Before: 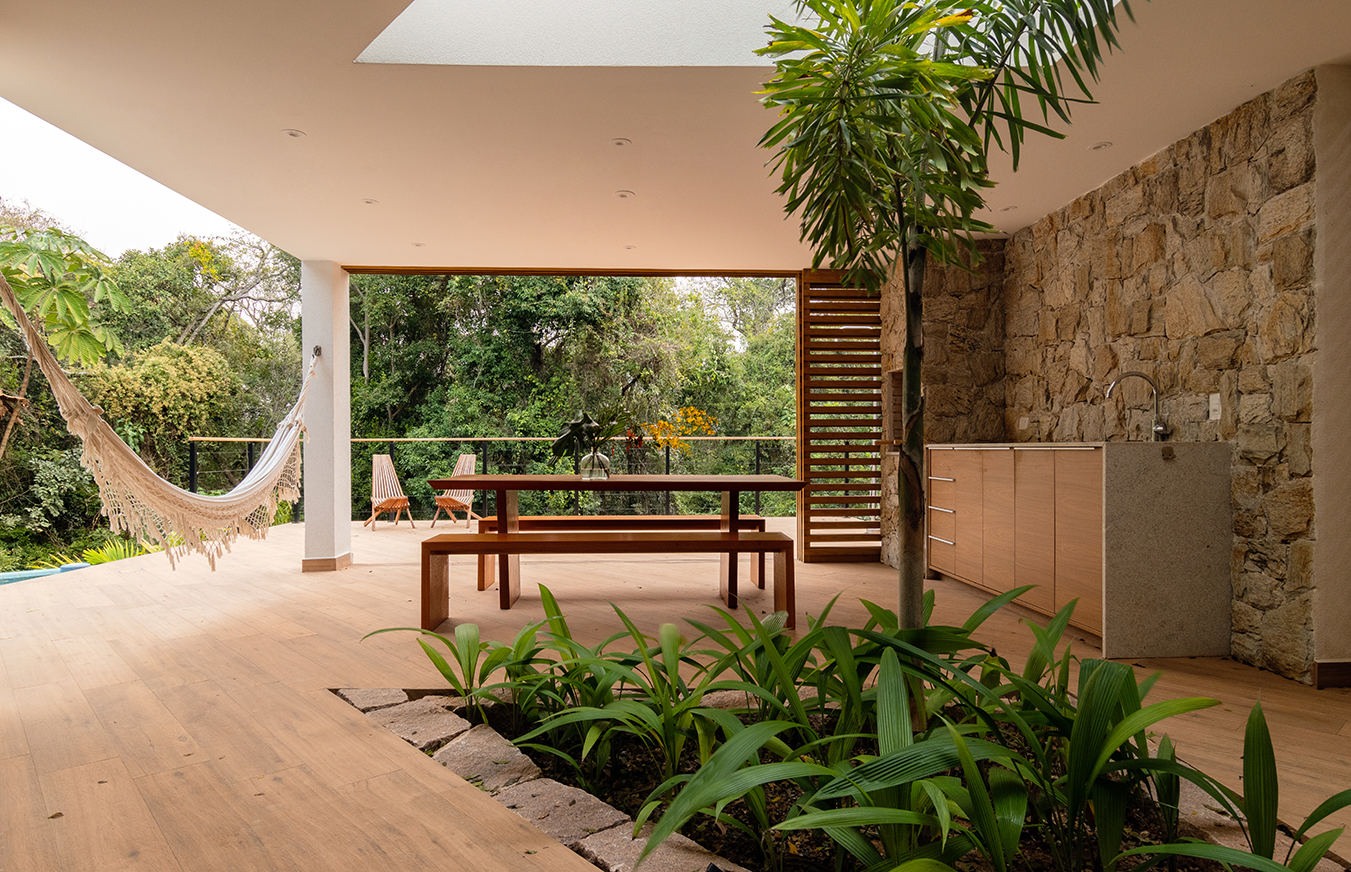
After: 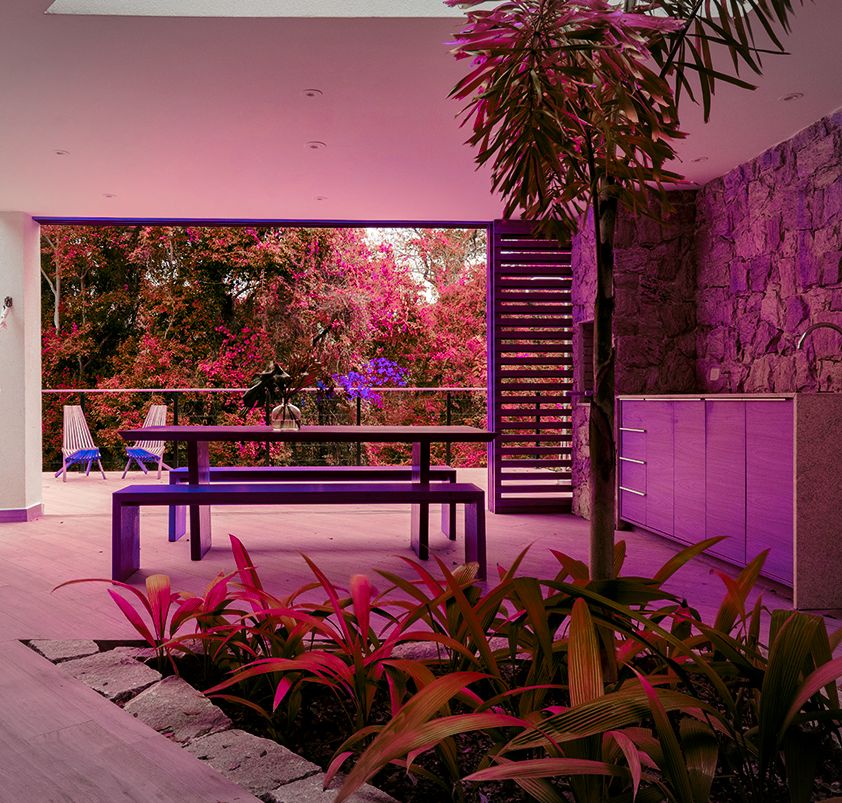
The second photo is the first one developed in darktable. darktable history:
base curve: curves: ch0 [(0, 0) (0.073, 0.04) (0.157, 0.139) (0.492, 0.492) (0.758, 0.758) (1, 1)], preserve colors none
local contrast: mode bilateral grid, contrast 20, coarseness 50, detail 120%, midtone range 0.2
vignetting: fall-off start 100%, brightness -0.282, width/height ratio 1.31
color zones: curves: ch0 [(0.826, 0.353)]; ch1 [(0.242, 0.647) (0.889, 0.342)]; ch2 [(0.246, 0.089) (0.969, 0.068)]
crop and rotate: left 22.918%, top 5.629%, right 14.711%, bottom 2.247%
